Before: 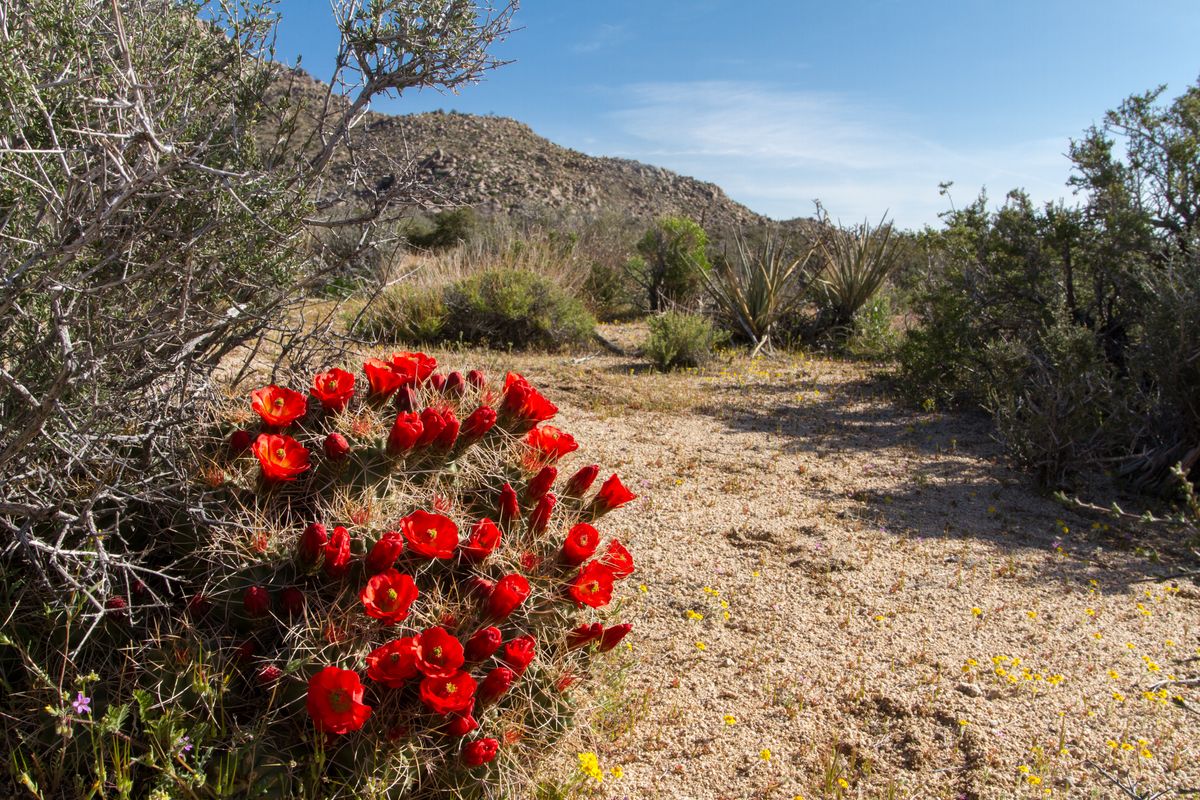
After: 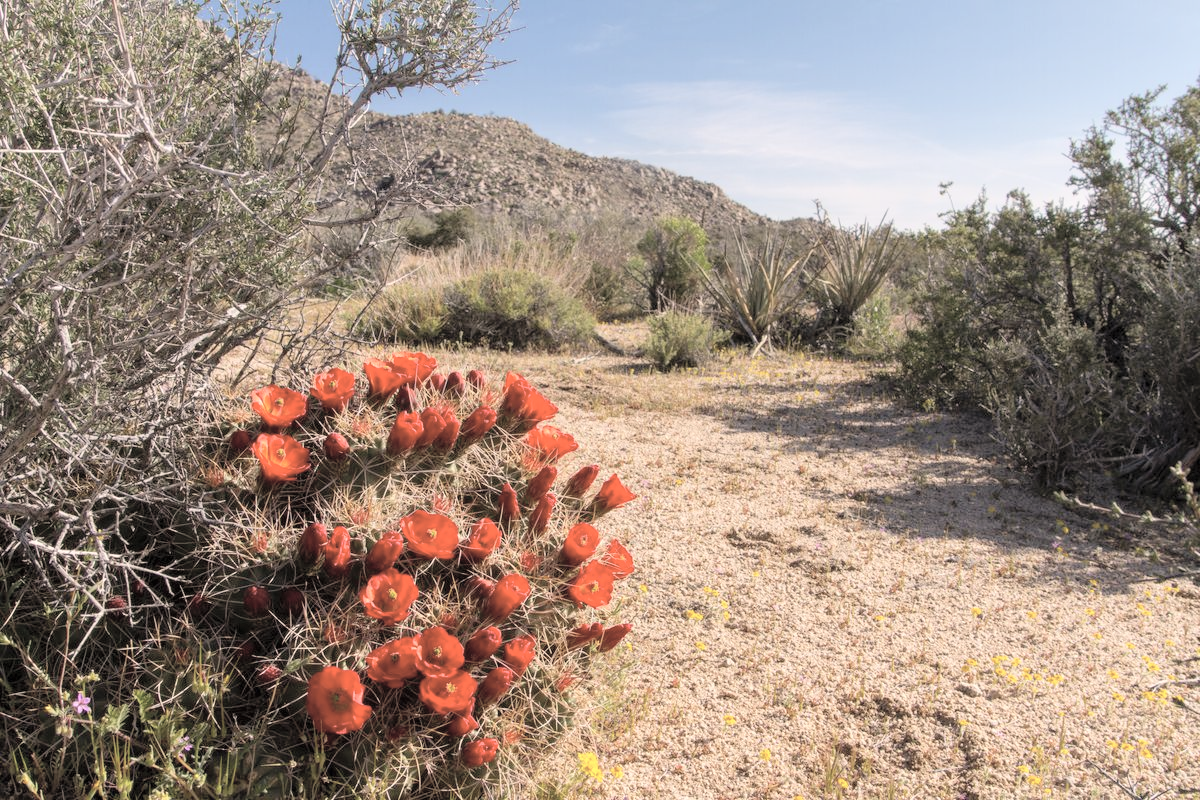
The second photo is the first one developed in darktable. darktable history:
color correction: highlights a* 5.59, highlights b* 5.24, saturation 0.68
global tonemap: drago (0.7, 100)
